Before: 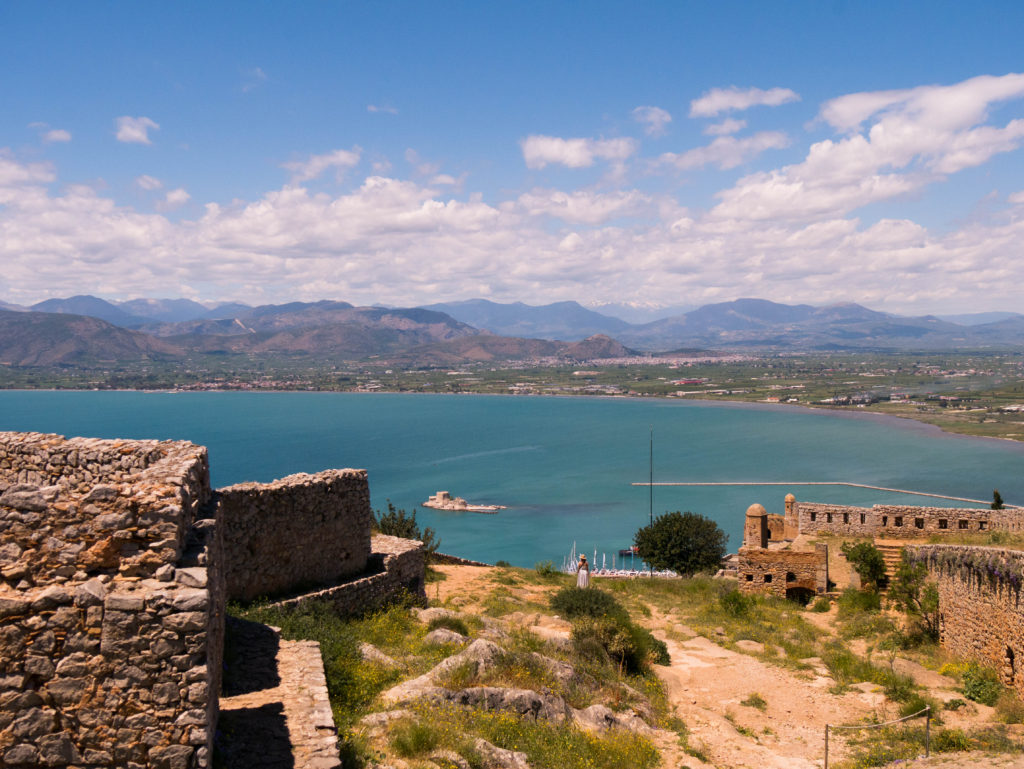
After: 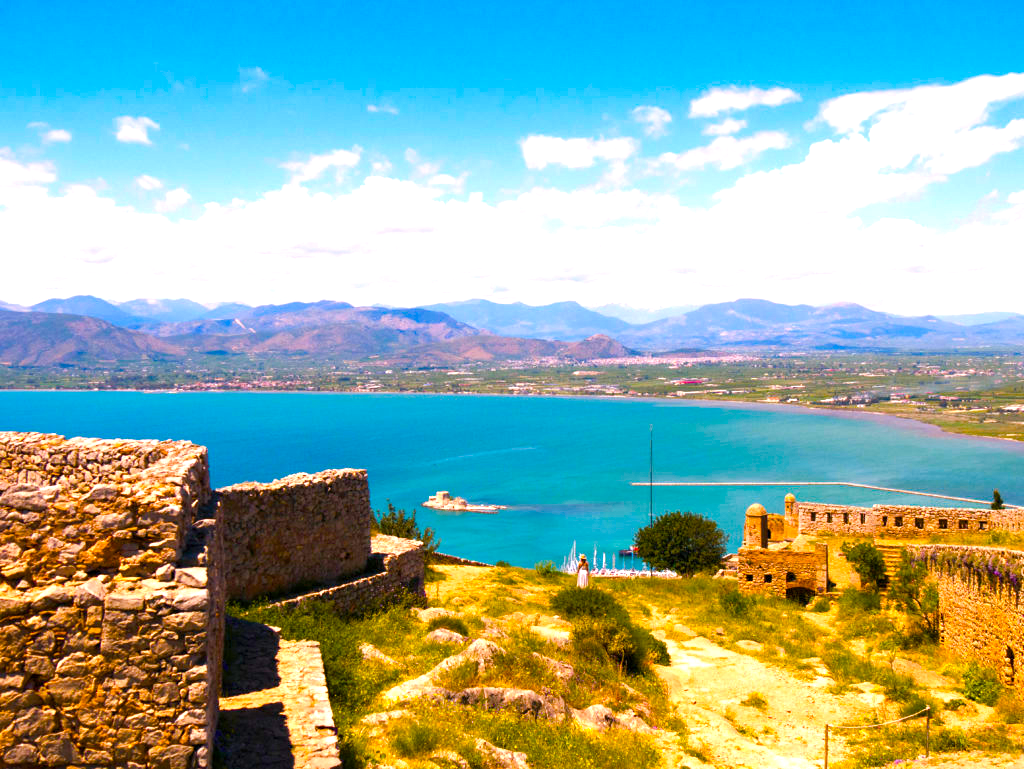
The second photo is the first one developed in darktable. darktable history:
exposure: exposure 0.657 EV, compensate highlight preservation false
rotate and perspective: automatic cropping off
color balance rgb: linear chroma grading › shadows 10%, linear chroma grading › highlights 10%, linear chroma grading › global chroma 15%, linear chroma grading › mid-tones 15%, perceptual saturation grading › global saturation 40%, perceptual saturation grading › highlights -25%, perceptual saturation grading › mid-tones 35%, perceptual saturation grading › shadows 35%, perceptual brilliance grading › global brilliance 11.29%, global vibrance 11.29%
